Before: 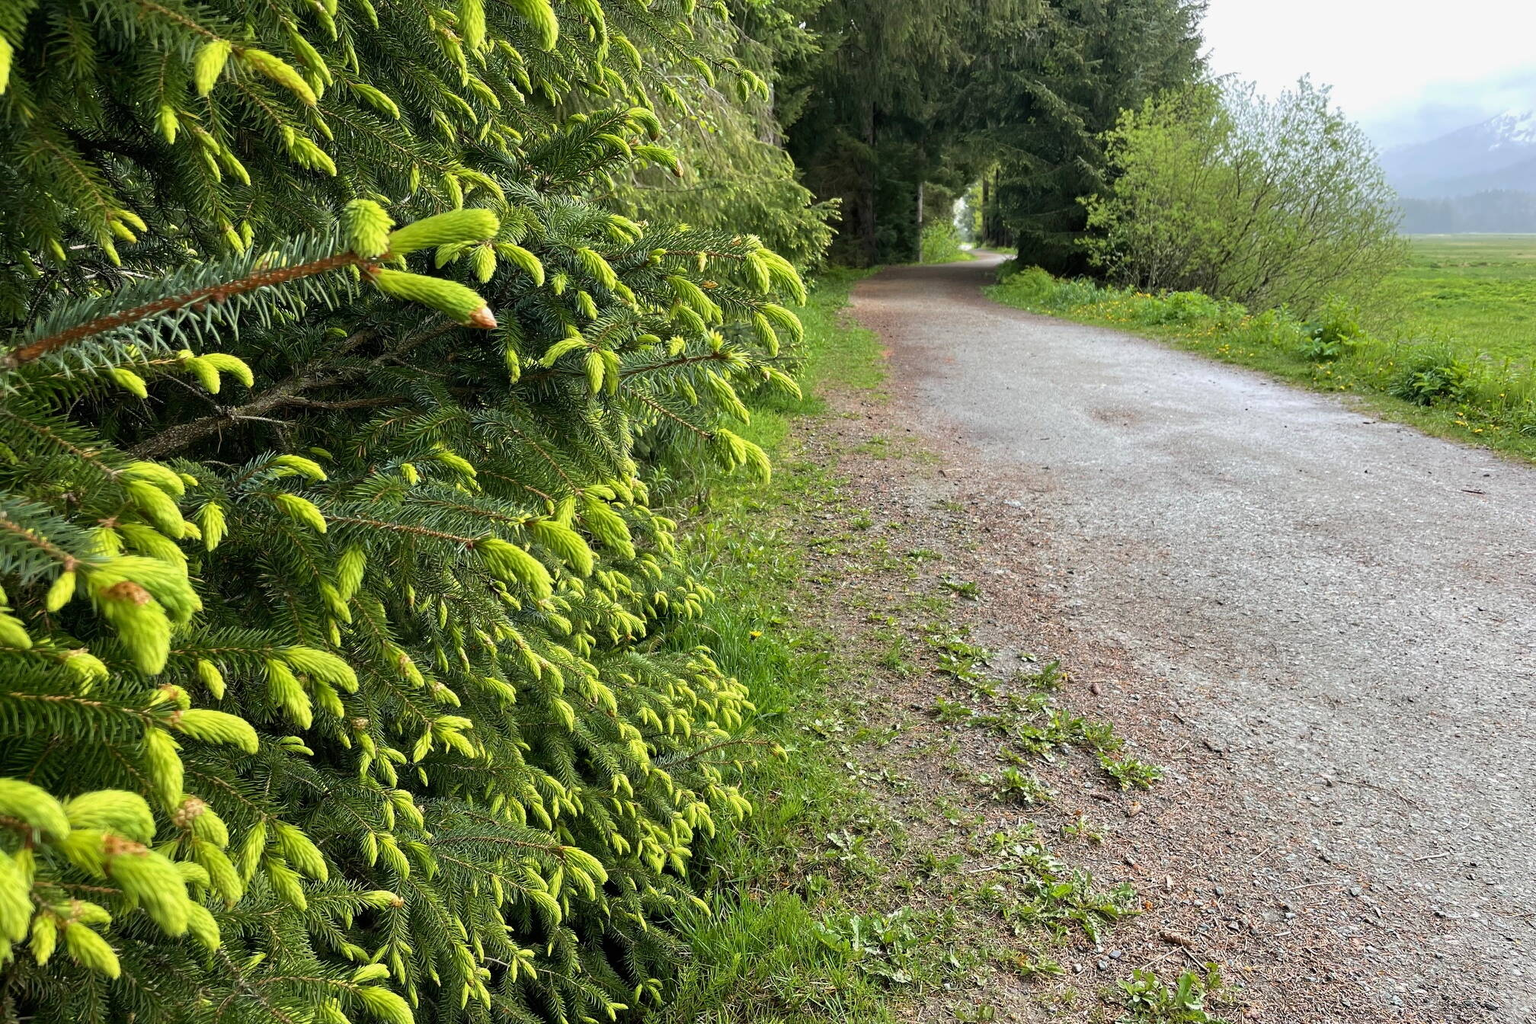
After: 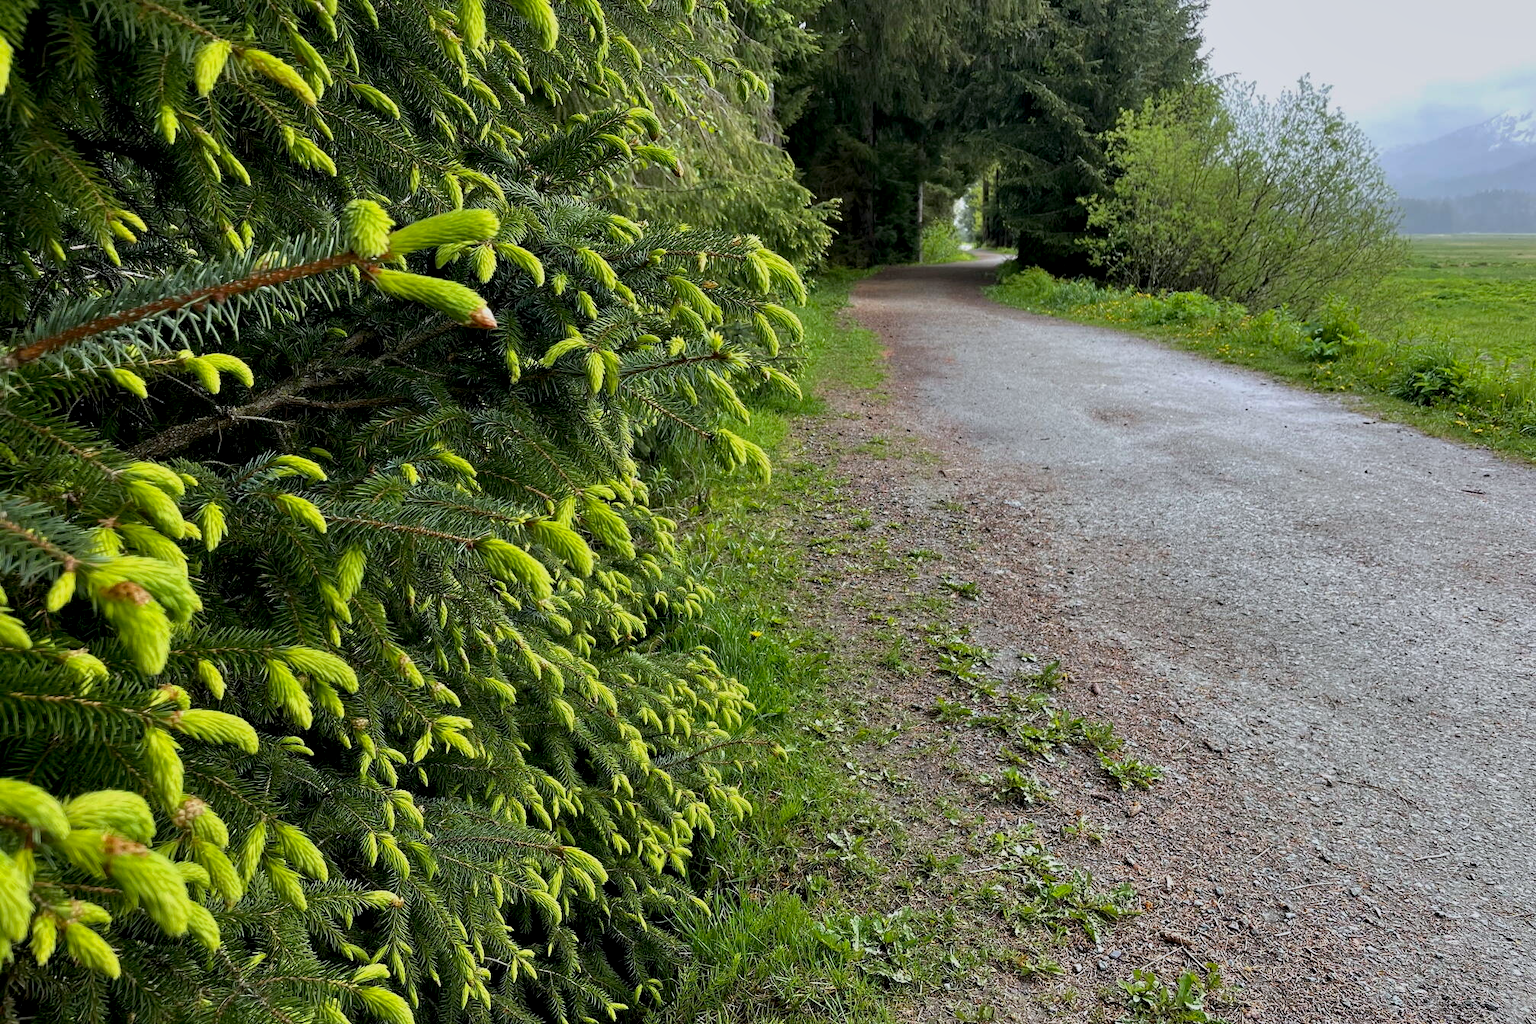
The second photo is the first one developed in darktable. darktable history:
contrast equalizer: octaves 7, y [[0.528 ×6], [0.514 ×6], [0.362 ×6], [0 ×6], [0 ×6]]
exposure: exposure -0.492 EV, compensate highlight preservation false
white balance: red 0.98, blue 1.034
